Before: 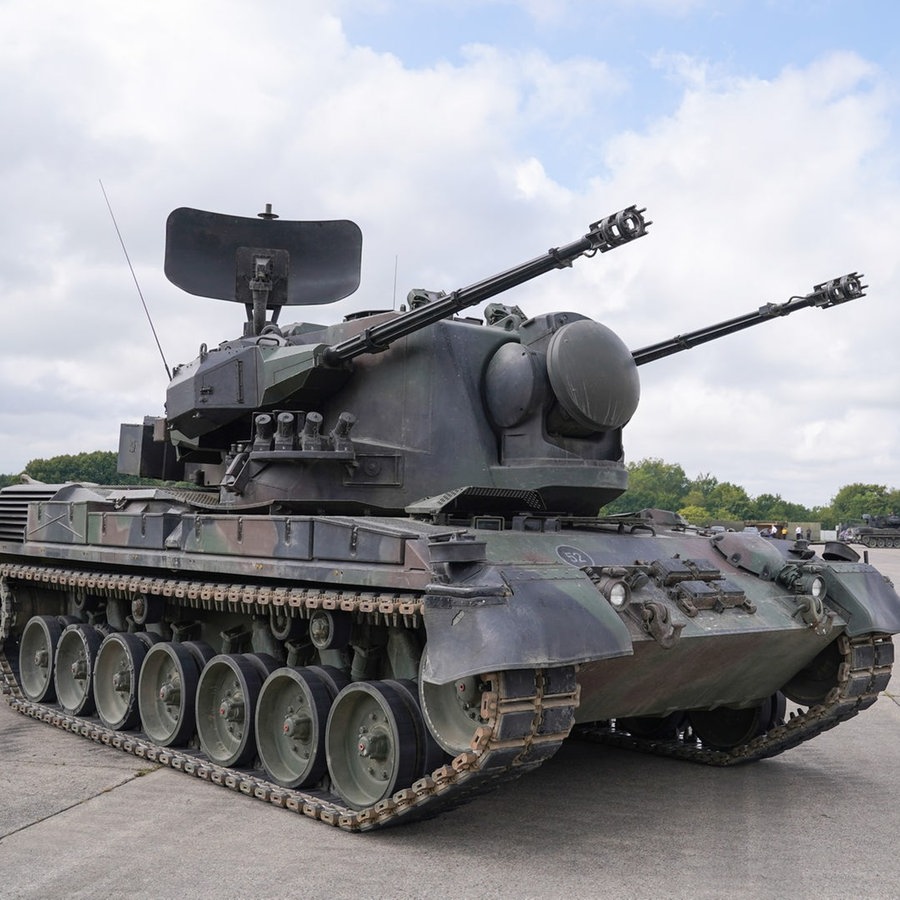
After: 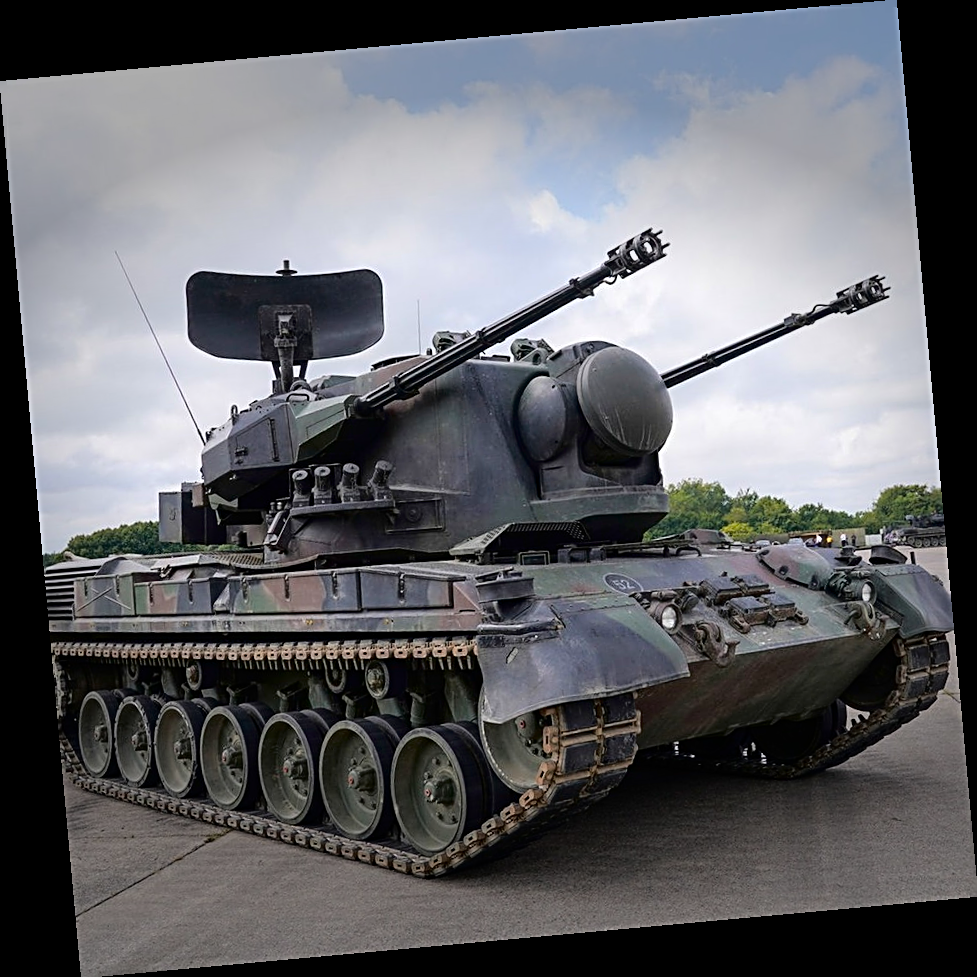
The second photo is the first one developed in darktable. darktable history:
color balance rgb: perceptual saturation grading › global saturation 25%, global vibrance 20%
vignetting: fall-off start 70.97%, brightness -0.584, saturation -0.118, width/height ratio 1.333
fill light: exposure -2 EV, width 8.6
sharpen: radius 2.767
rotate and perspective: rotation -5.2°, automatic cropping off
